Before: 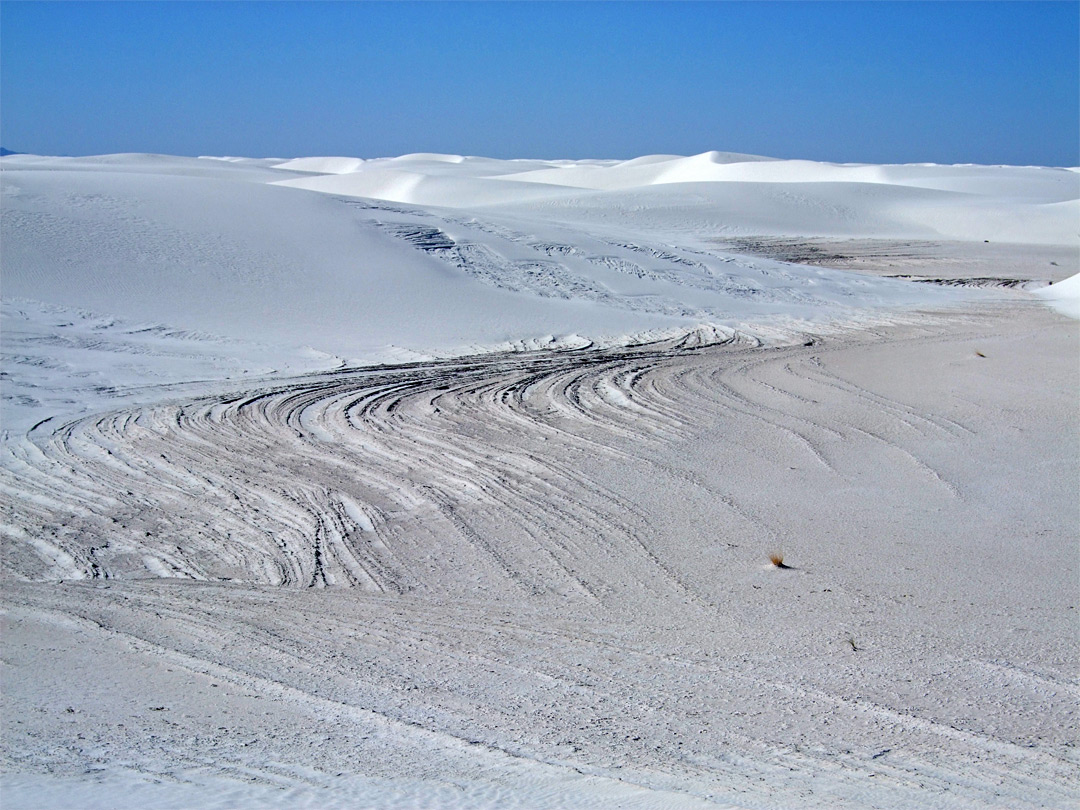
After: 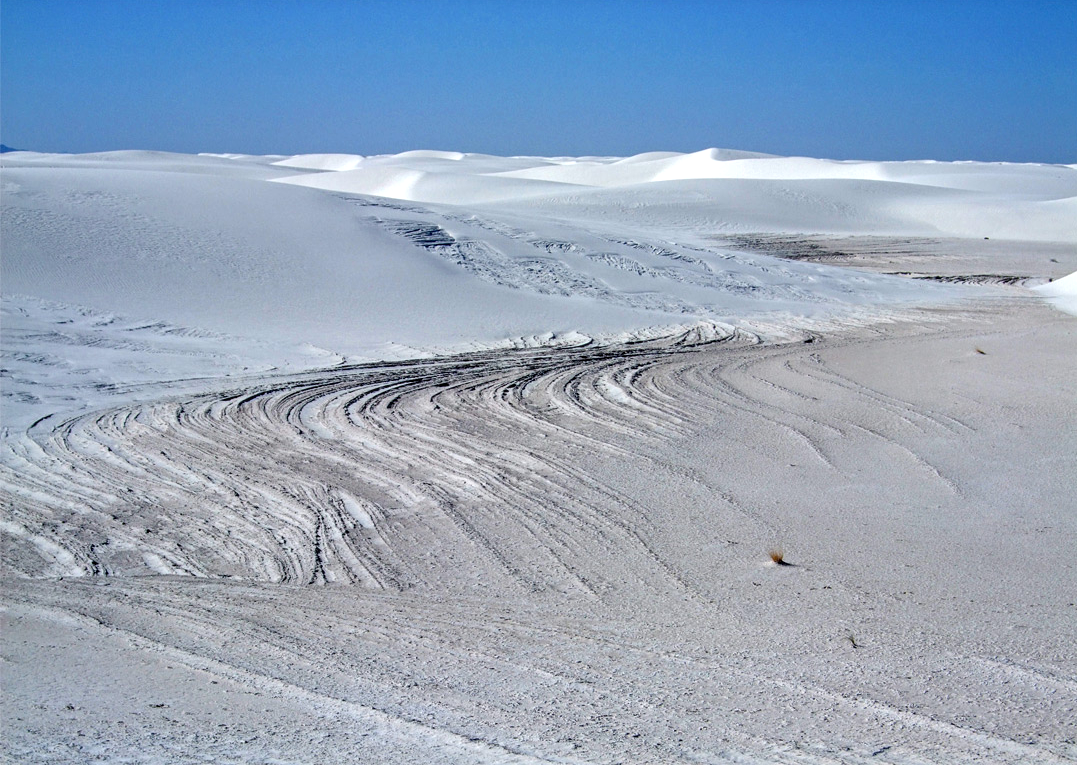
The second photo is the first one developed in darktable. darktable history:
crop: top 0.448%, right 0.264%, bottom 5.045%
local contrast: on, module defaults
